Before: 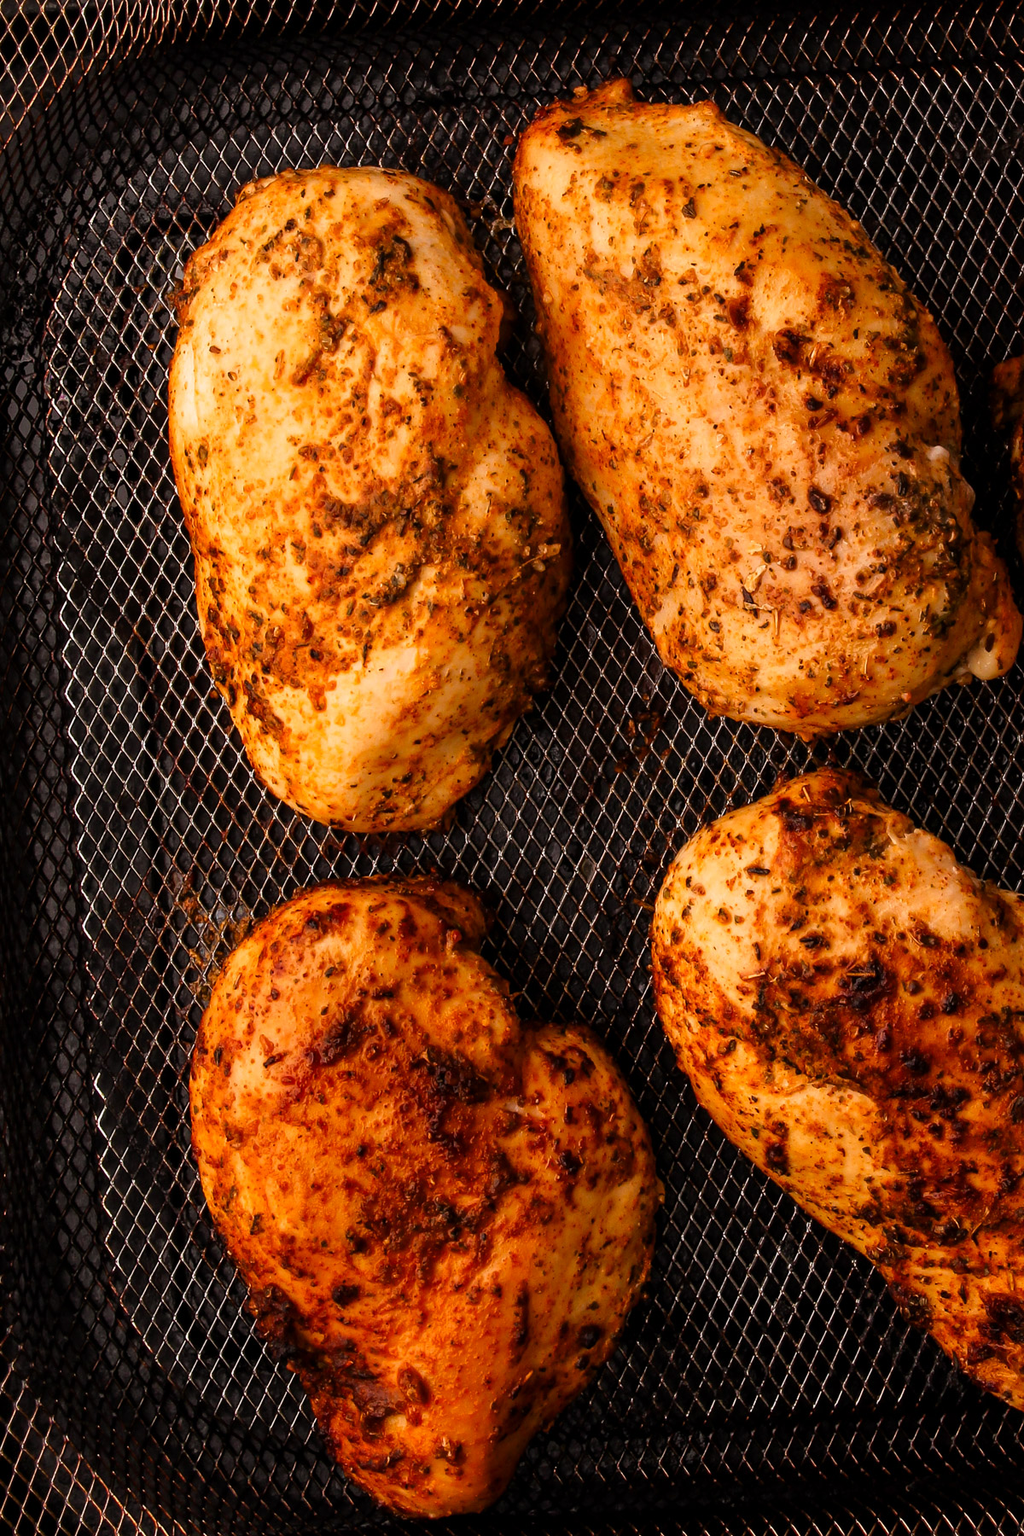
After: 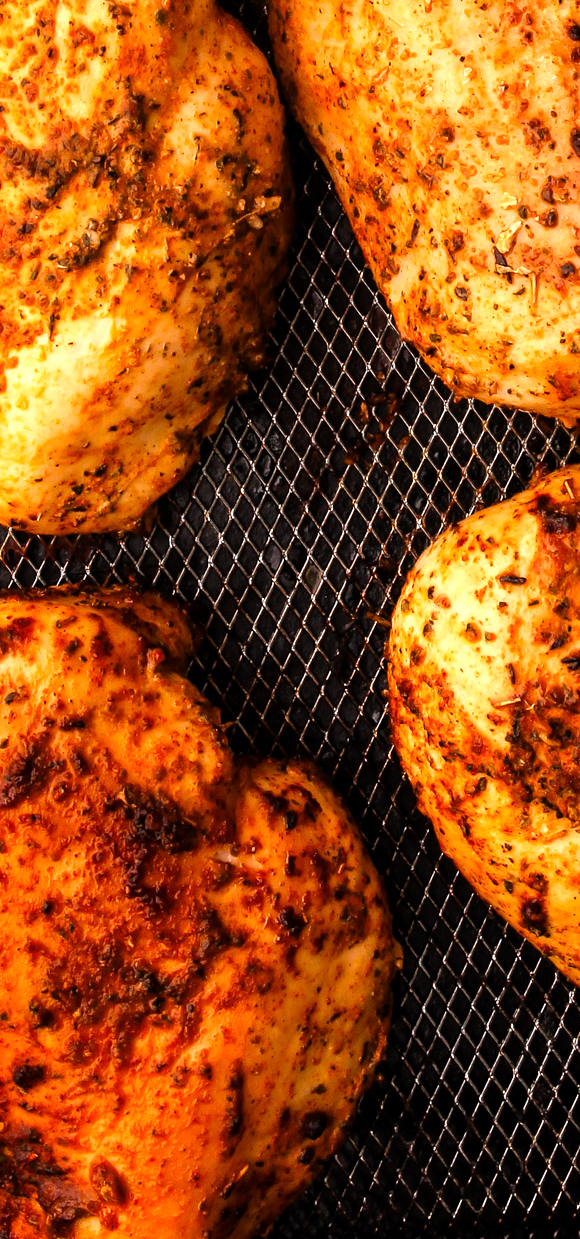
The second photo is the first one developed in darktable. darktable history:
exposure: exposure 0.298 EV, compensate highlight preservation false
crop: left 31.38%, top 24.523%, right 20.278%, bottom 6.593%
tone equalizer: -8 EV -0.426 EV, -7 EV -0.41 EV, -6 EV -0.347 EV, -5 EV -0.192 EV, -3 EV 0.234 EV, -2 EV 0.346 EV, -1 EV 0.381 EV, +0 EV 0.397 EV
